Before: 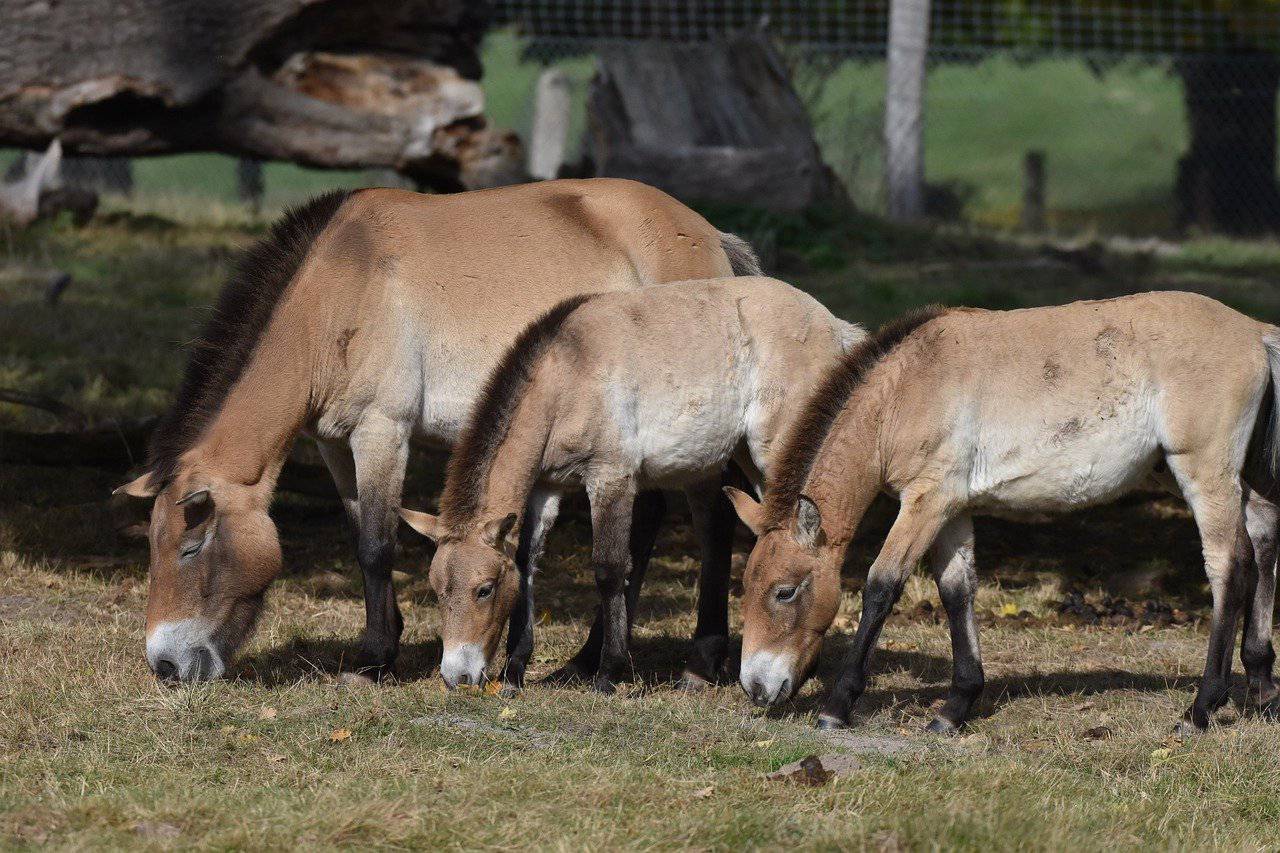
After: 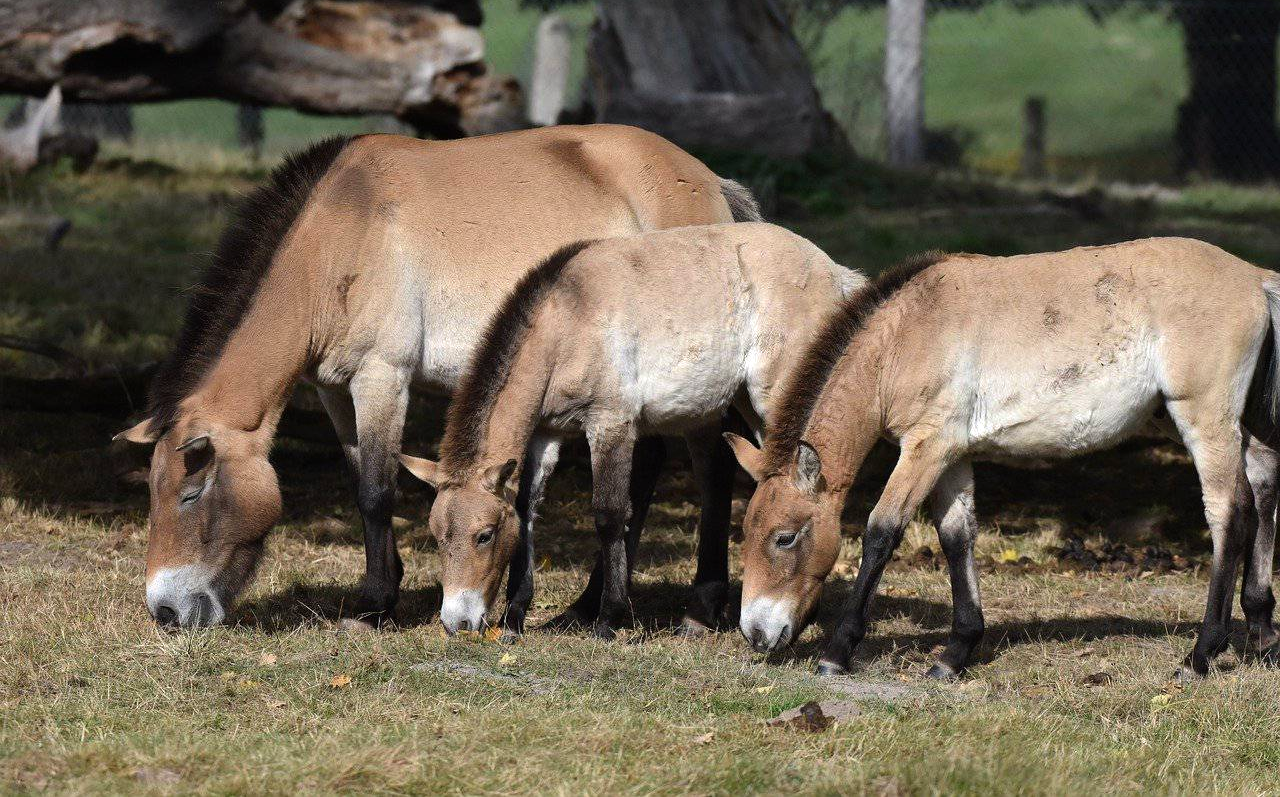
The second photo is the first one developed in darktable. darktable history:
crop and rotate: top 6.549%
tone equalizer: -8 EV -0.413 EV, -7 EV -0.412 EV, -6 EV -0.337 EV, -5 EV -0.233 EV, -3 EV 0.188 EV, -2 EV 0.351 EV, -1 EV 0.404 EV, +0 EV 0.405 EV, mask exposure compensation -0.502 EV
